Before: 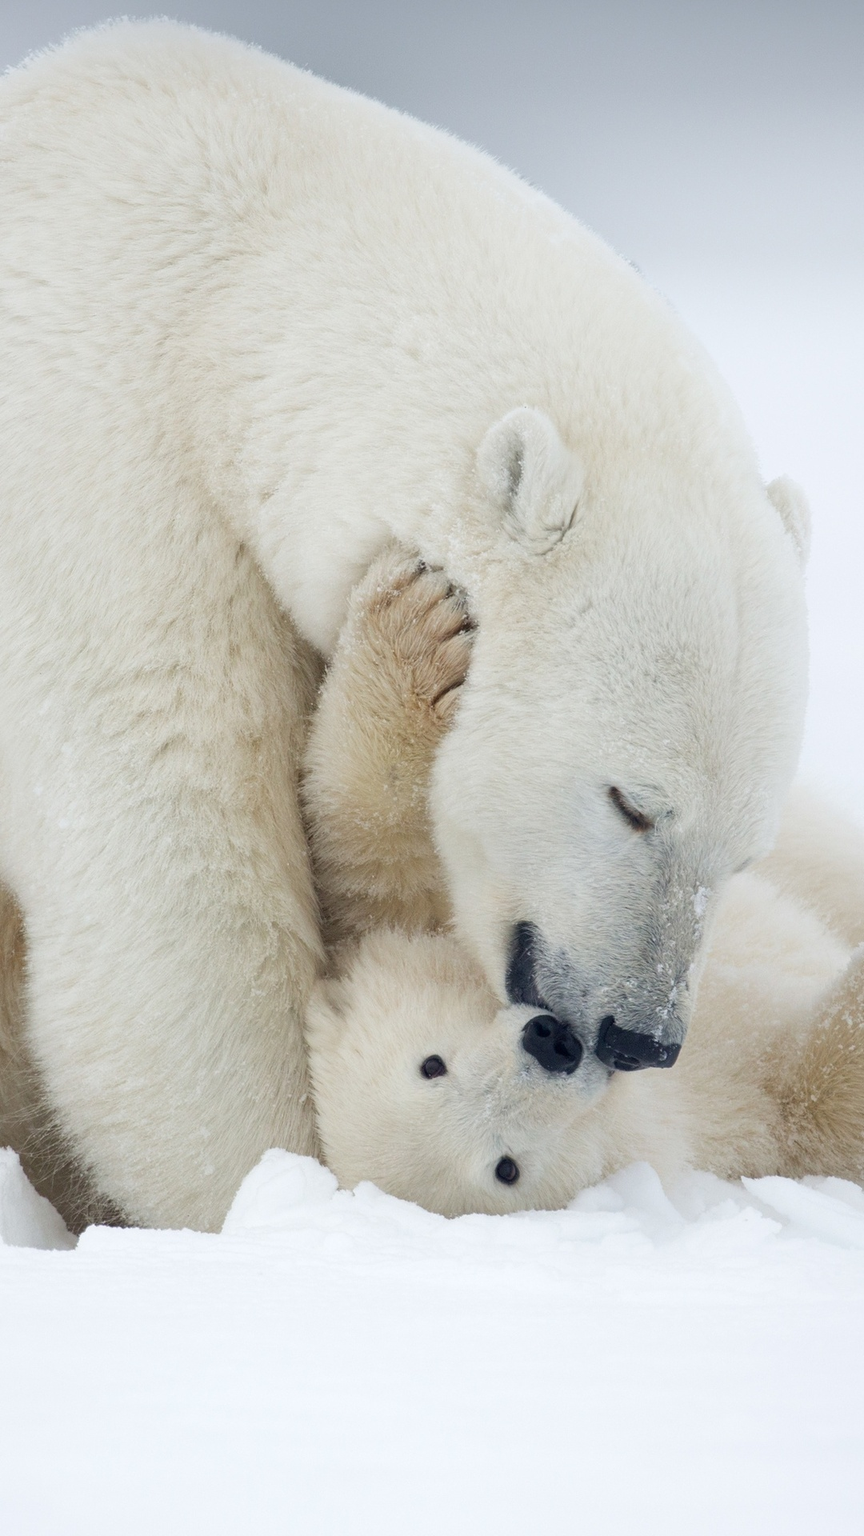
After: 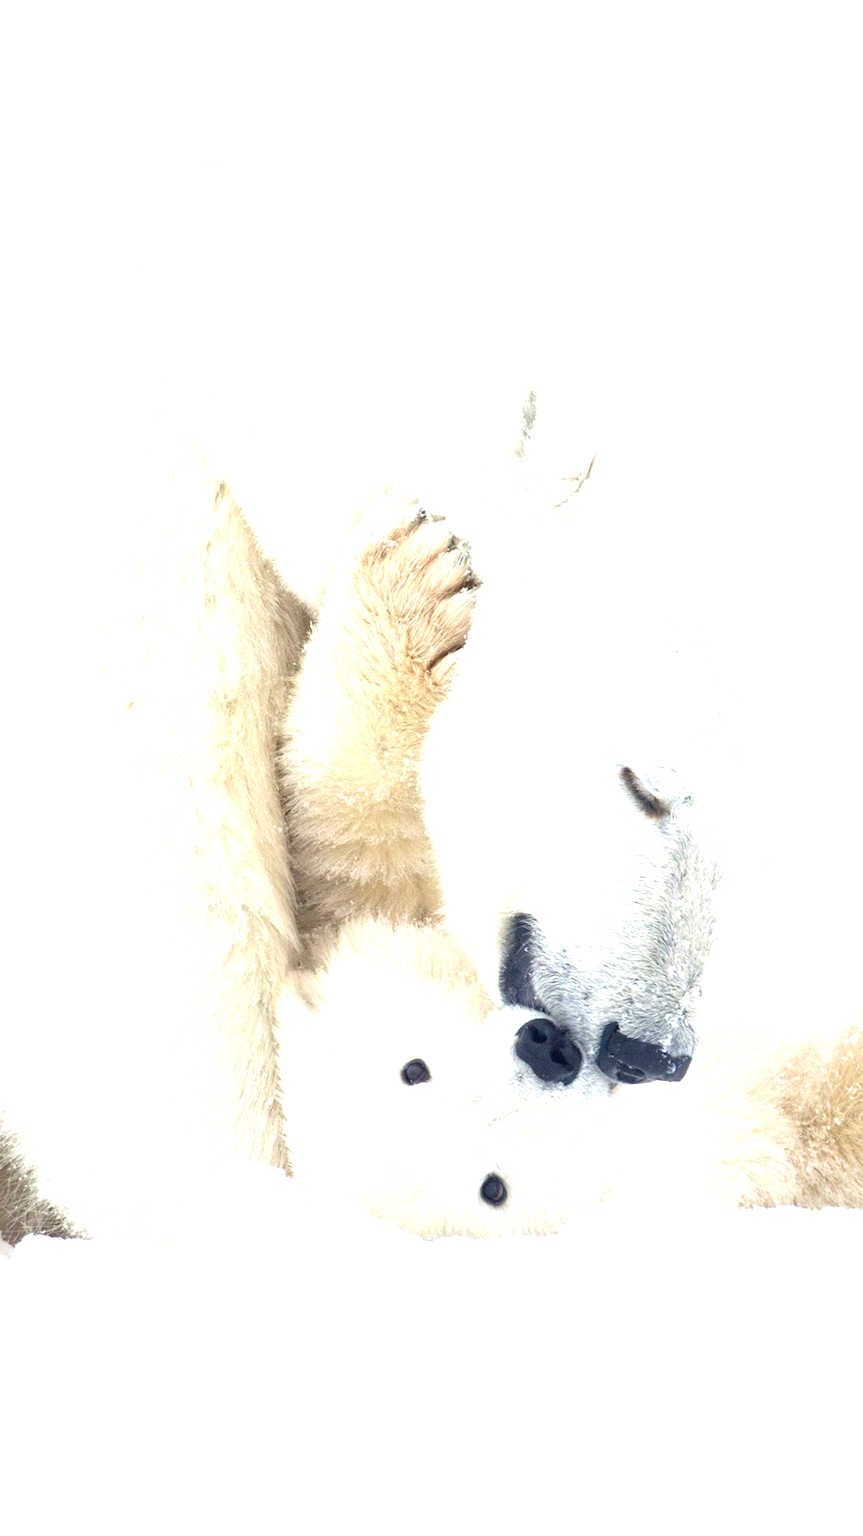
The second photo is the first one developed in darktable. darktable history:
crop and rotate: angle -1.96°, left 3.097%, top 4.154%, right 1.586%, bottom 0.529%
exposure: black level correction 0, exposure 1.5 EV, compensate exposure bias true, compensate highlight preservation false
